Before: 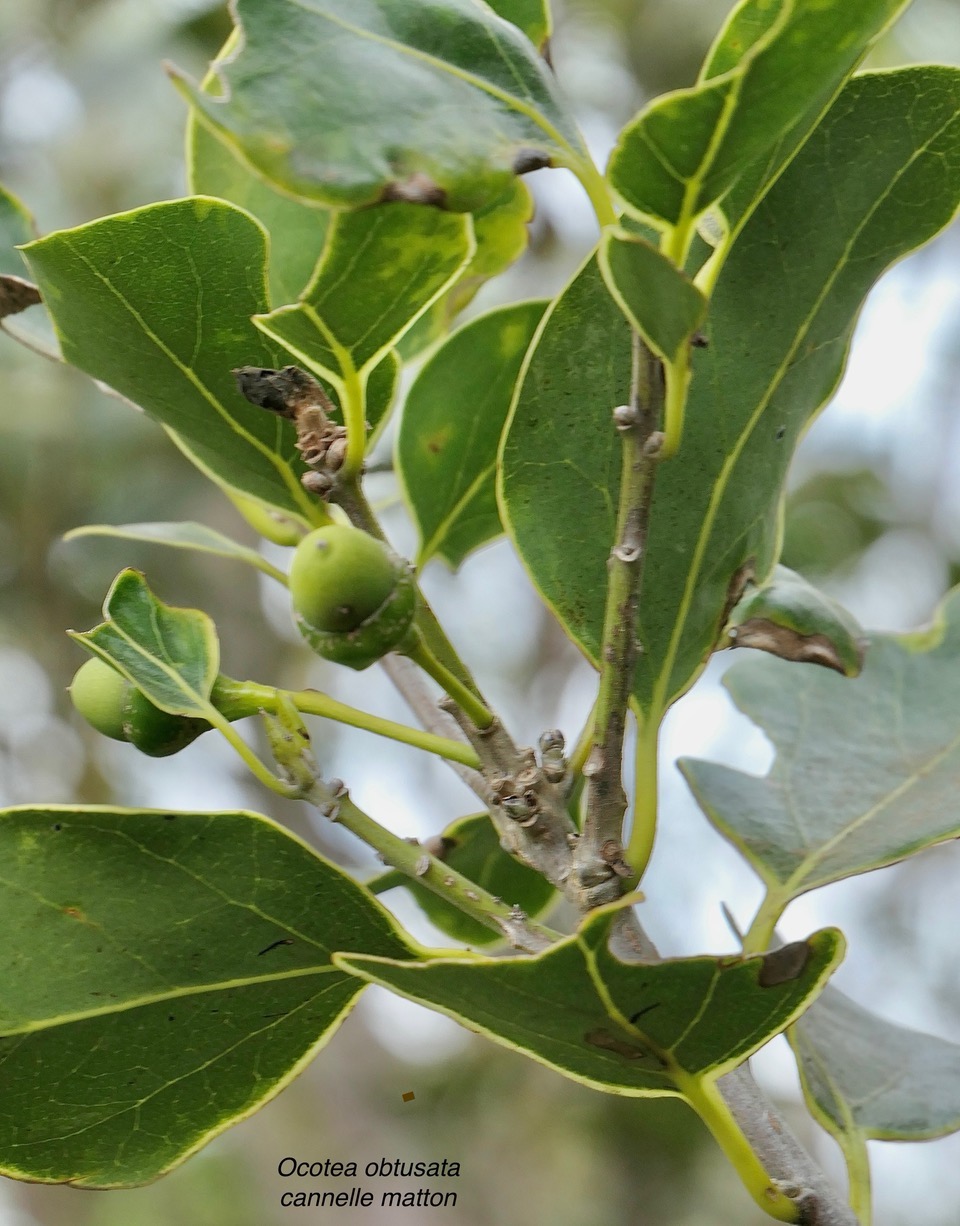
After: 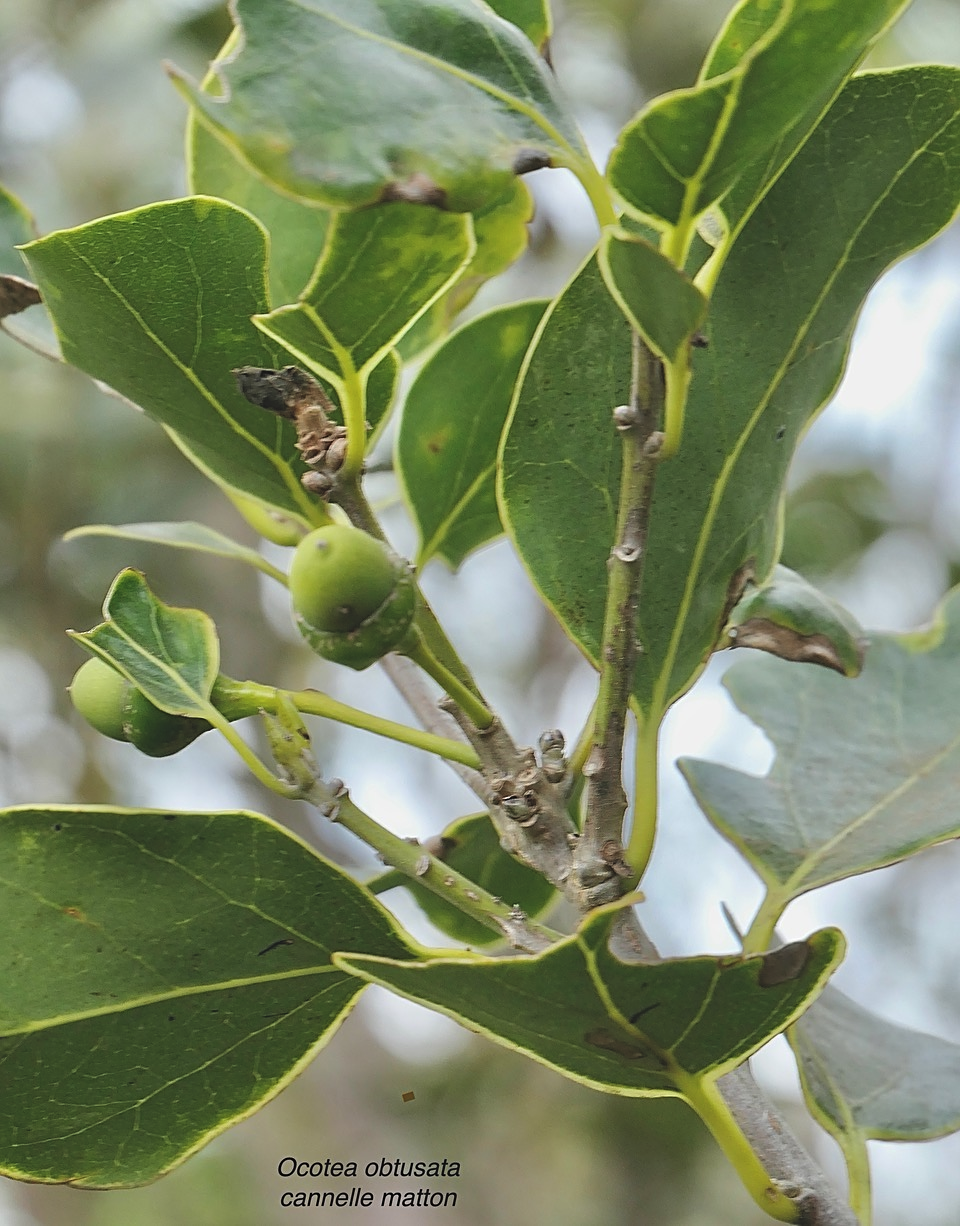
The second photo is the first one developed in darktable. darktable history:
sharpen: on, module defaults
exposure: black level correction -0.015, compensate exposure bias true, compensate highlight preservation false
